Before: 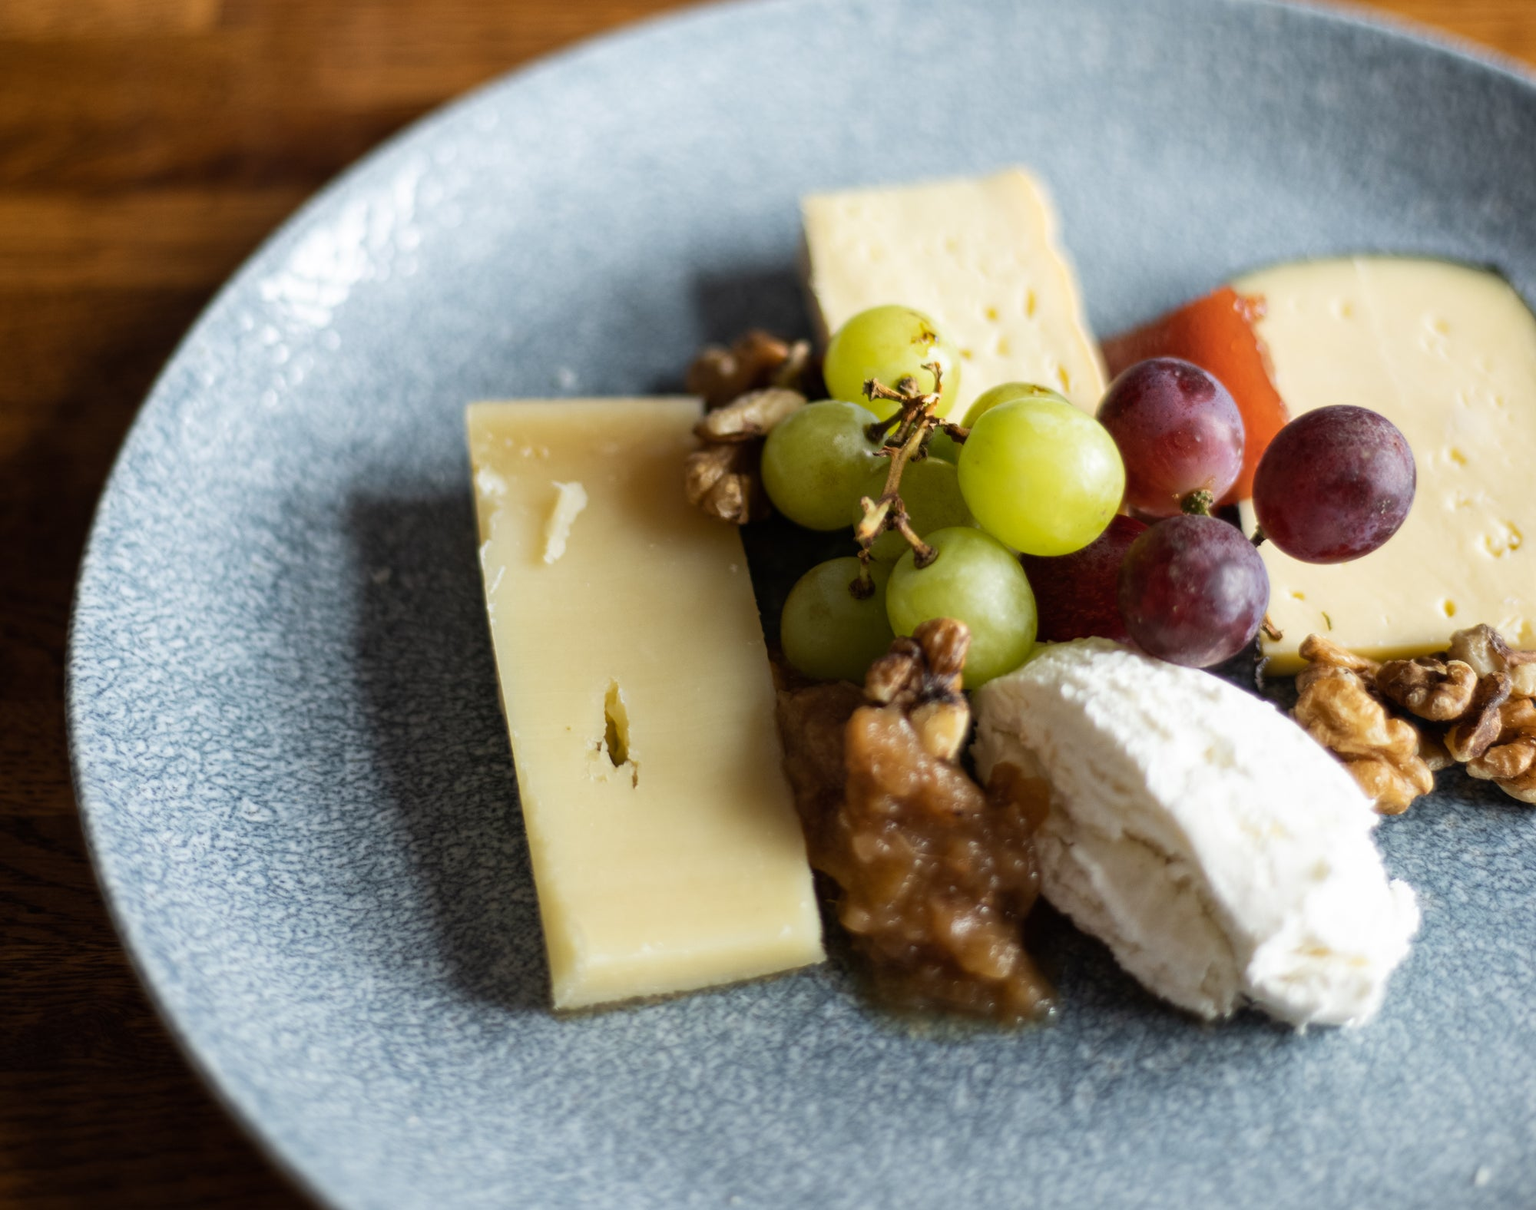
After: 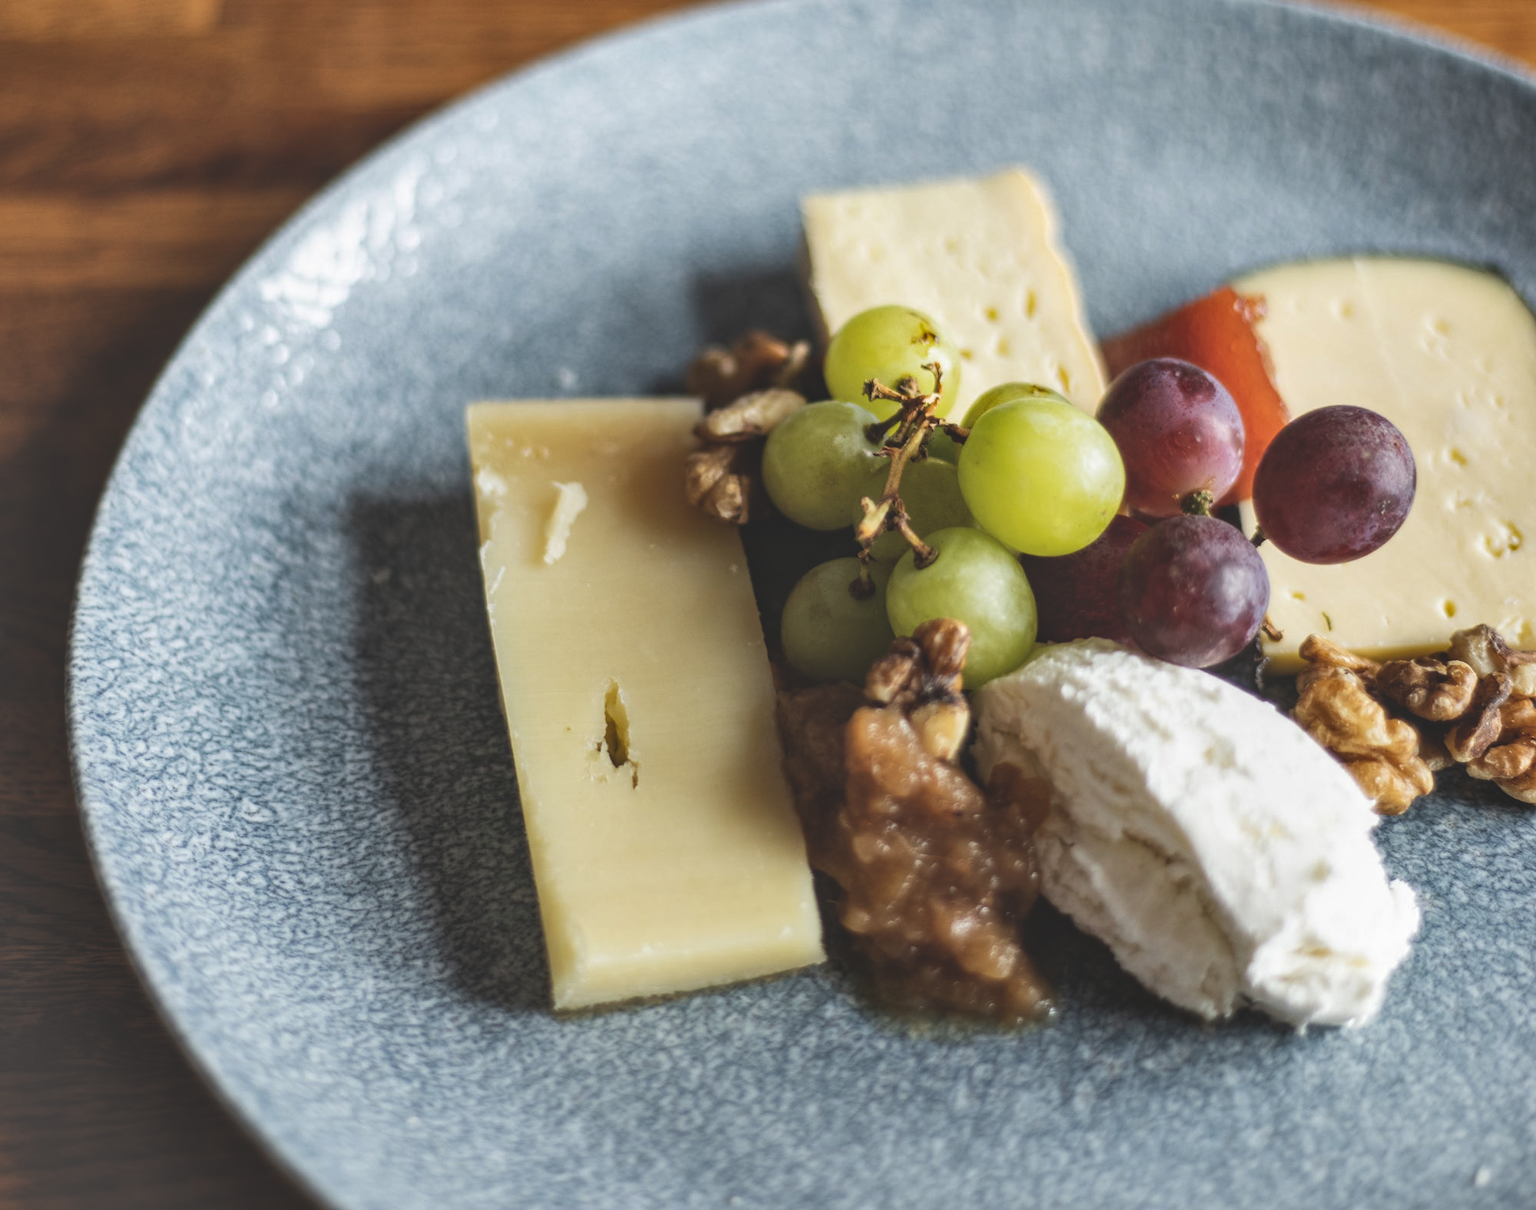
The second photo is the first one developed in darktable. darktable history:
shadows and highlights: shadows 60.46, soften with gaussian
exposure: black level correction -0.024, exposure -0.121 EV, compensate exposure bias true, compensate highlight preservation false
local contrast: on, module defaults
